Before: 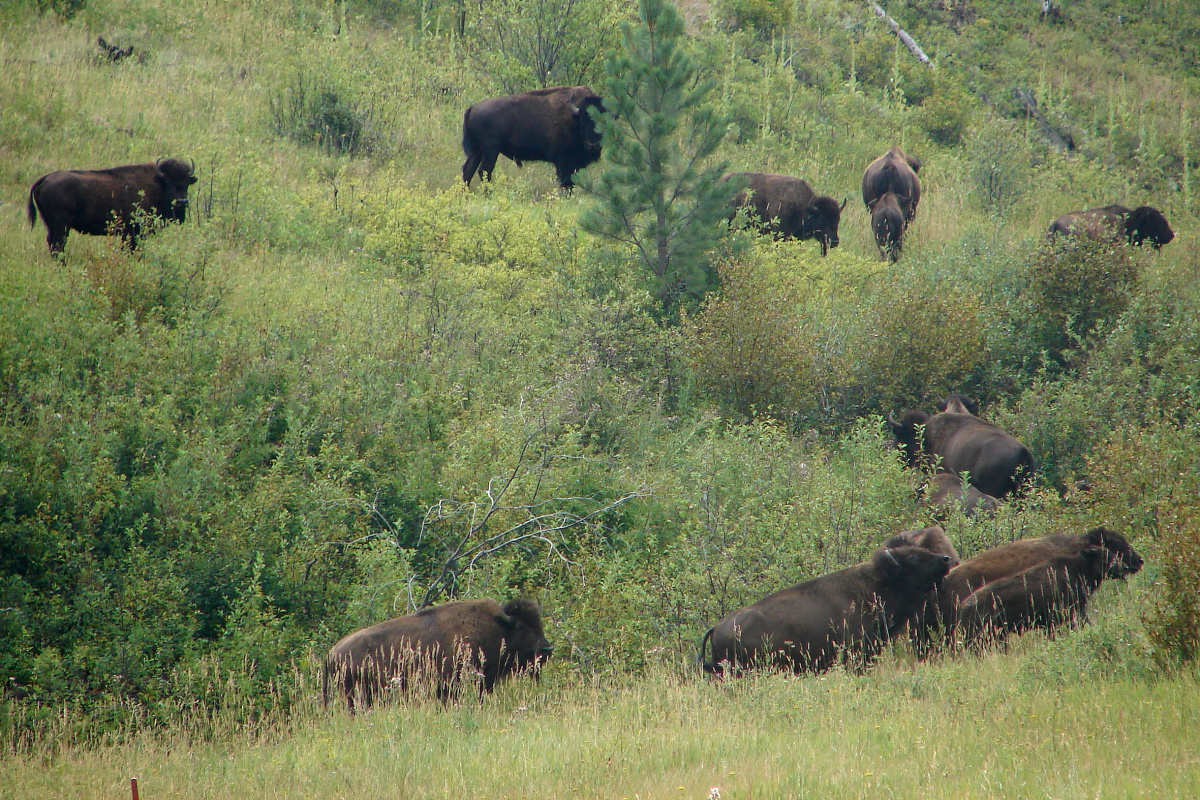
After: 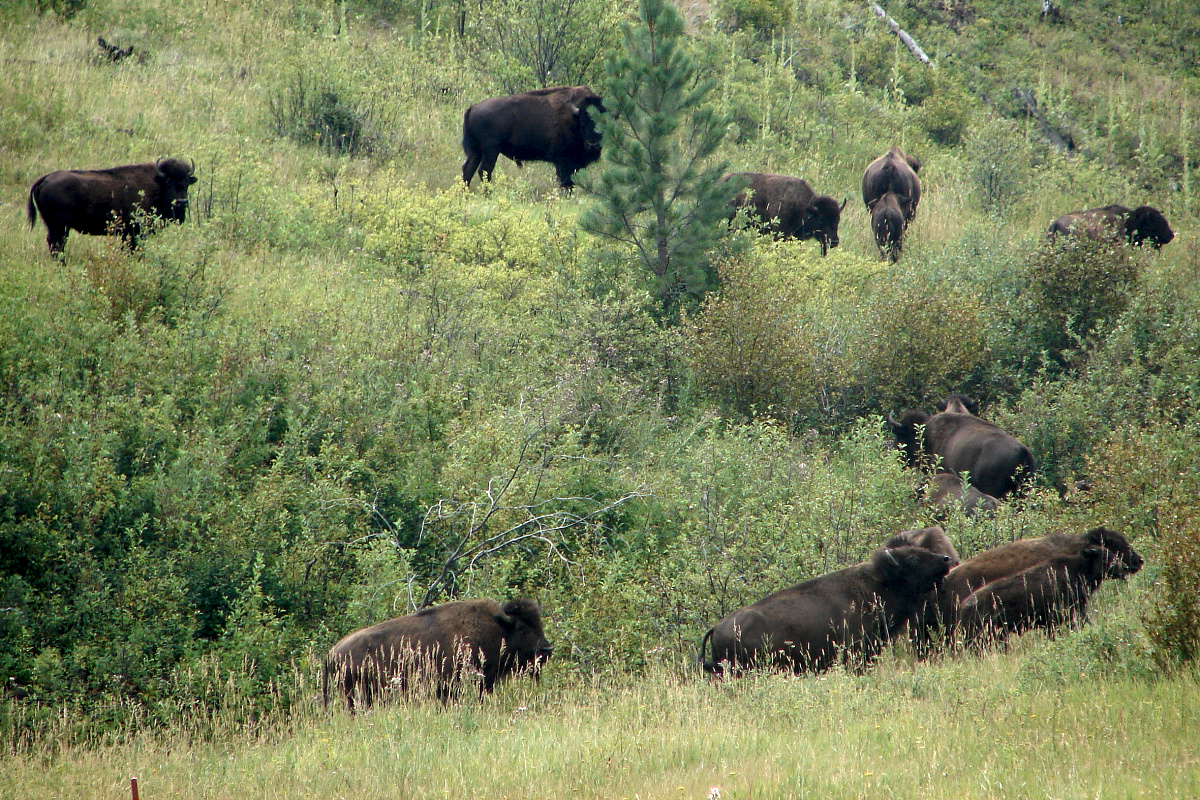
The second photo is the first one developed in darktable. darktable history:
local contrast: highlights 200%, shadows 124%, detail 140%, midtone range 0.252
